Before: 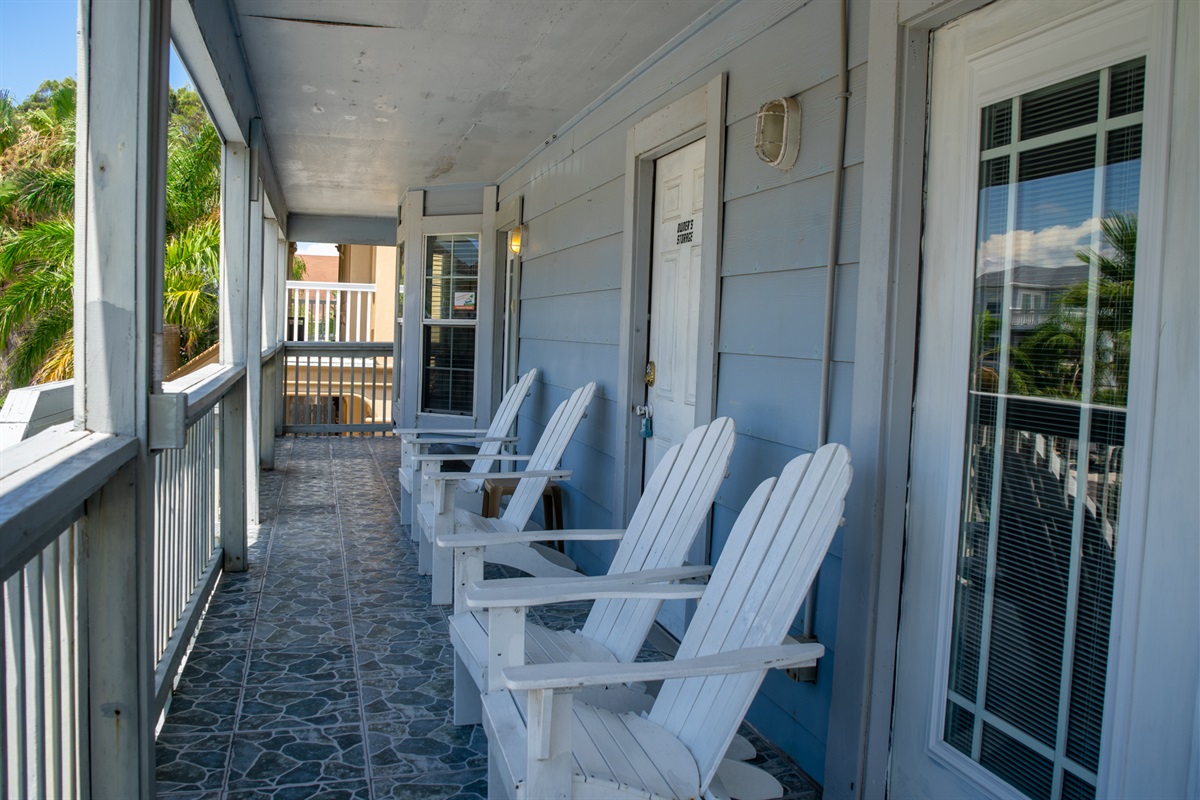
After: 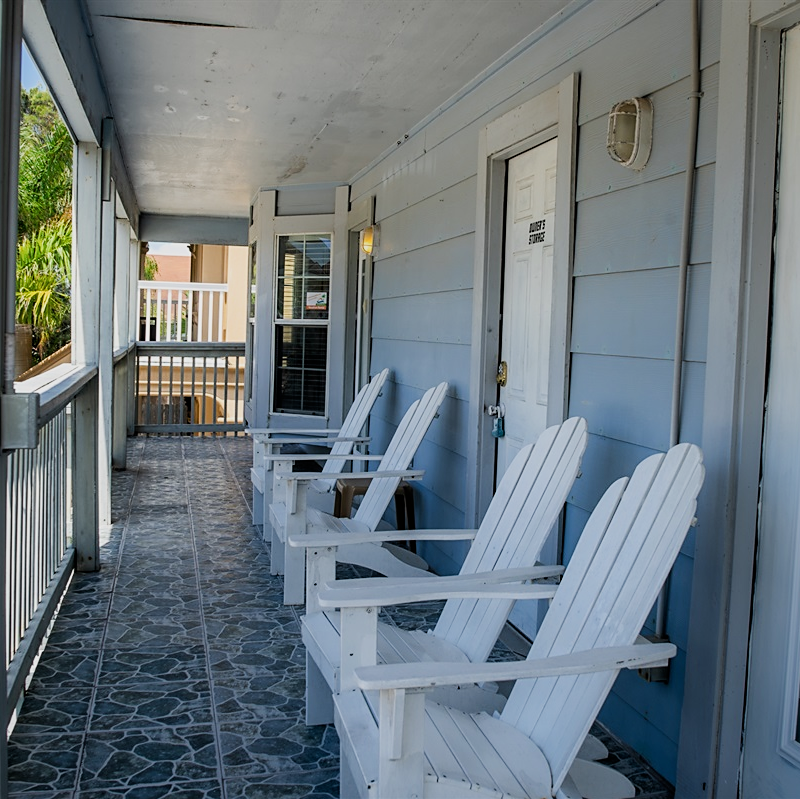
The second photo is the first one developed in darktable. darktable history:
crop and rotate: left 12.412%, right 20.849%
shadows and highlights: radius 335.31, shadows 63.23, highlights 5.31, compress 87.77%, soften with gaussian
tone equalizer: -8 EV 0 EV, -7 EV 0.001 EV, -6 EV -0.003 EV, -5 EV -0.008 EV, -4 EV -0.068 EV, -3 EV -0.199 EV, -2 EV -0.256 EV, -1 EV 0.101 EV, +0 EV 0.277 EV
sharpen: radius 1.887, amount 0.4, threshold 1.745
filmic rgb: black relative exposure -7.65 EV, white relative exposure 4.56 EV, hardness 3.61
exposure: exposure 0.203 EV, compensate highlight preservation false
